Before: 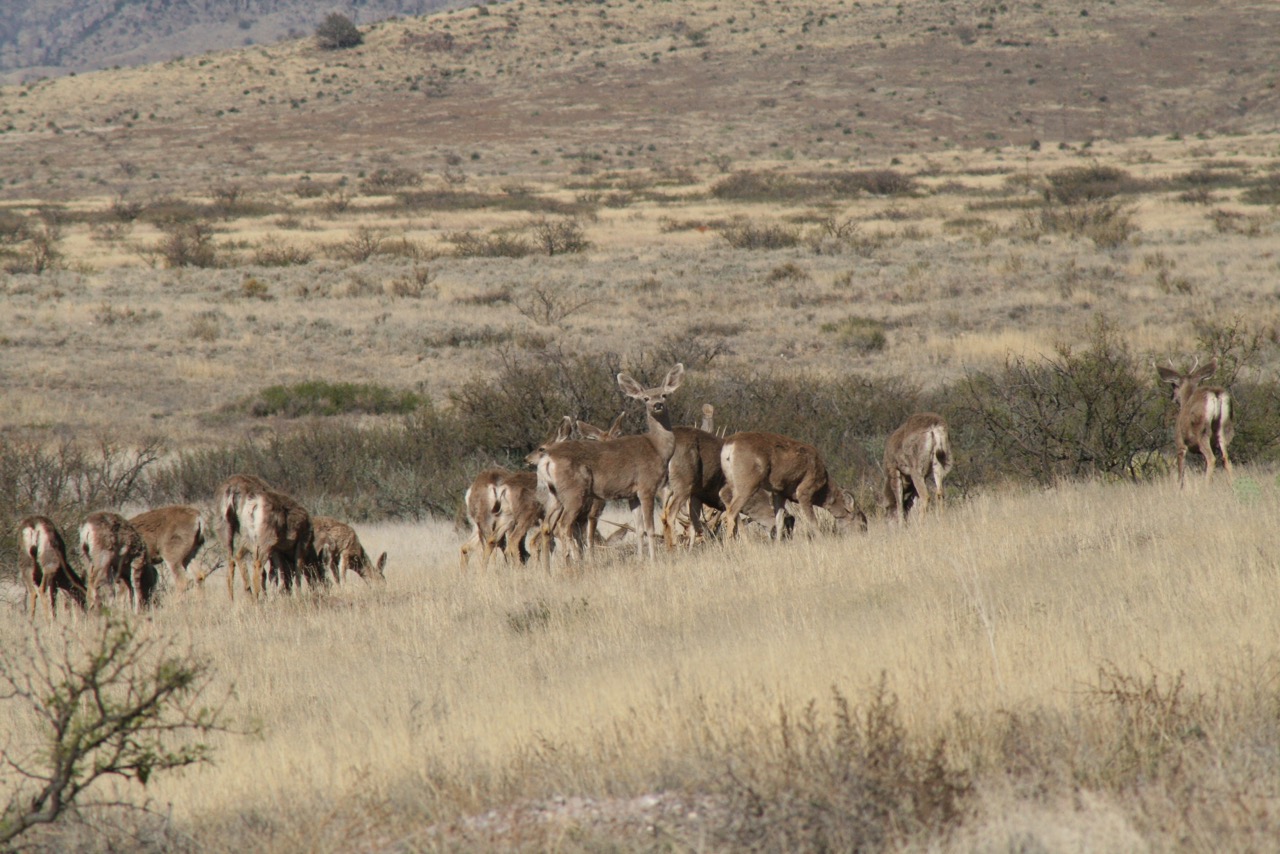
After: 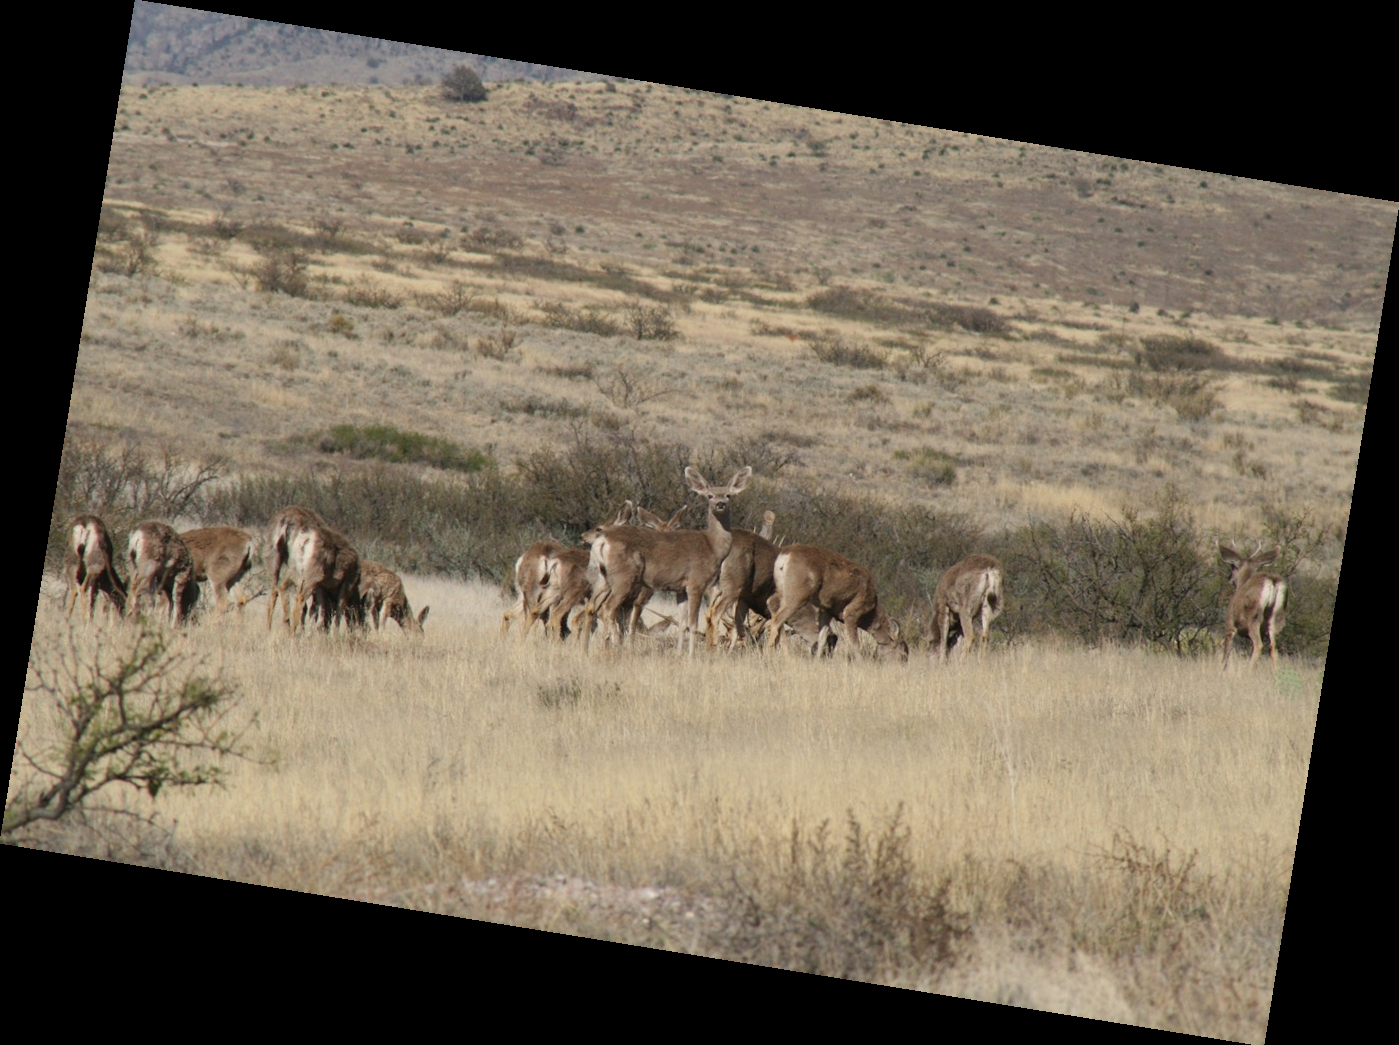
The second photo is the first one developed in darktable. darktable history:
rotate and perspective: rotation 9.12°, automatic cropping off
